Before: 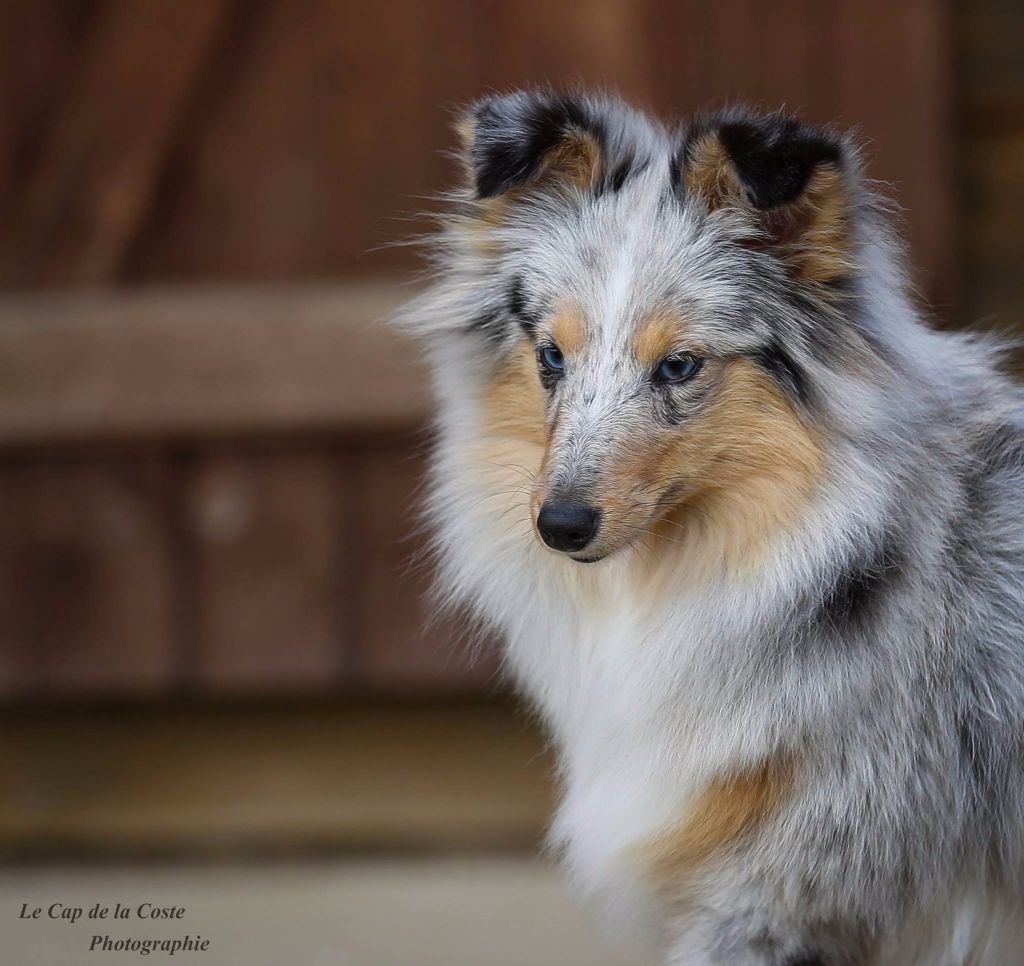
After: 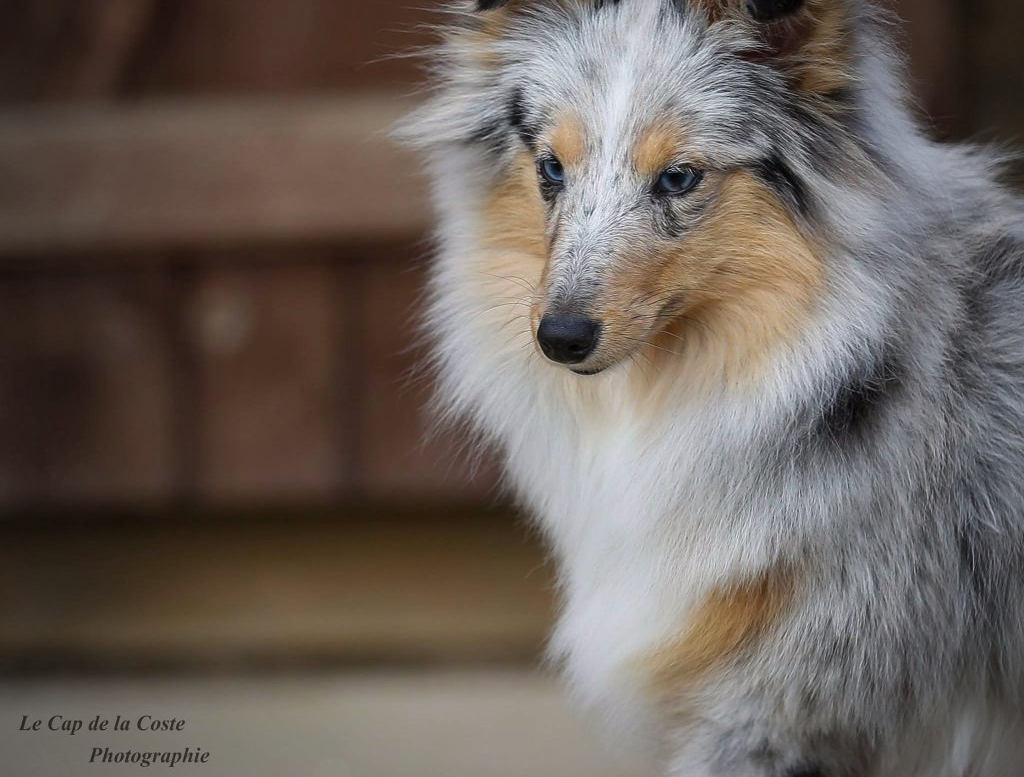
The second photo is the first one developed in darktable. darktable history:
crop and rotate: top 19.564%
vignetting: fall-off start 72.56%, fall-off radius 108.07%, width/height ratio 0.728
